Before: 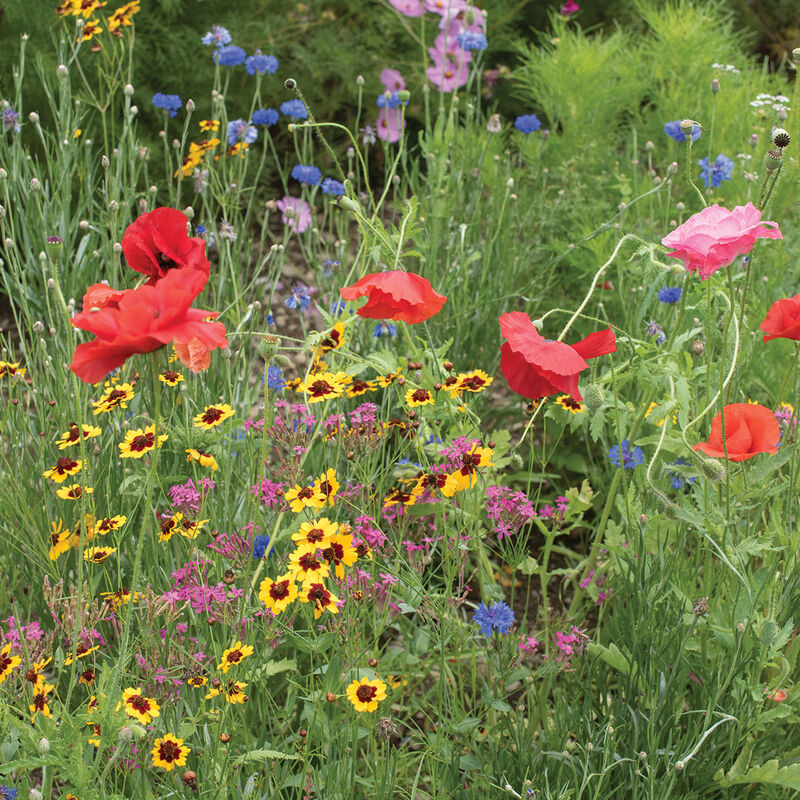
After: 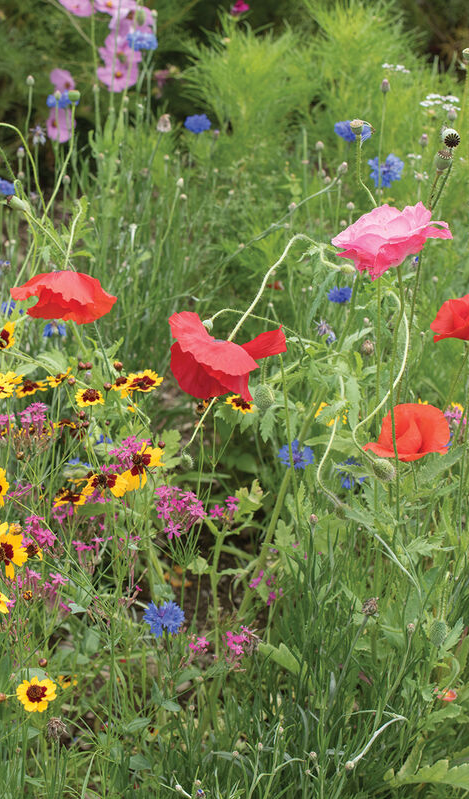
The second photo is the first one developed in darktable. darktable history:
crop: left 41.307%
